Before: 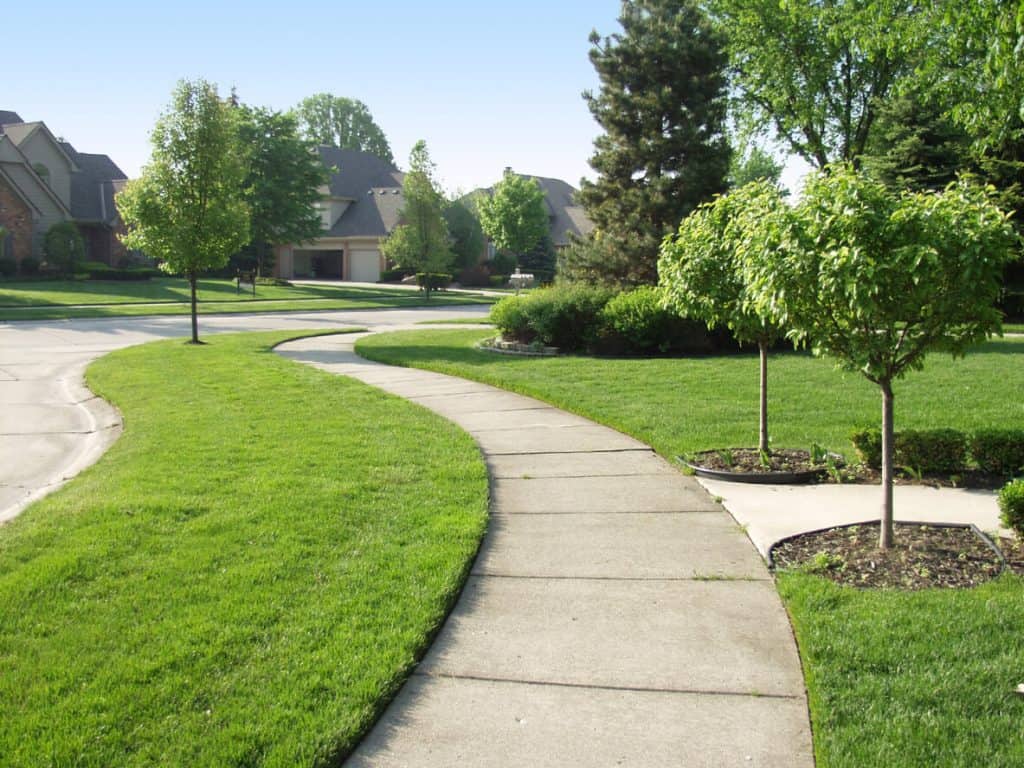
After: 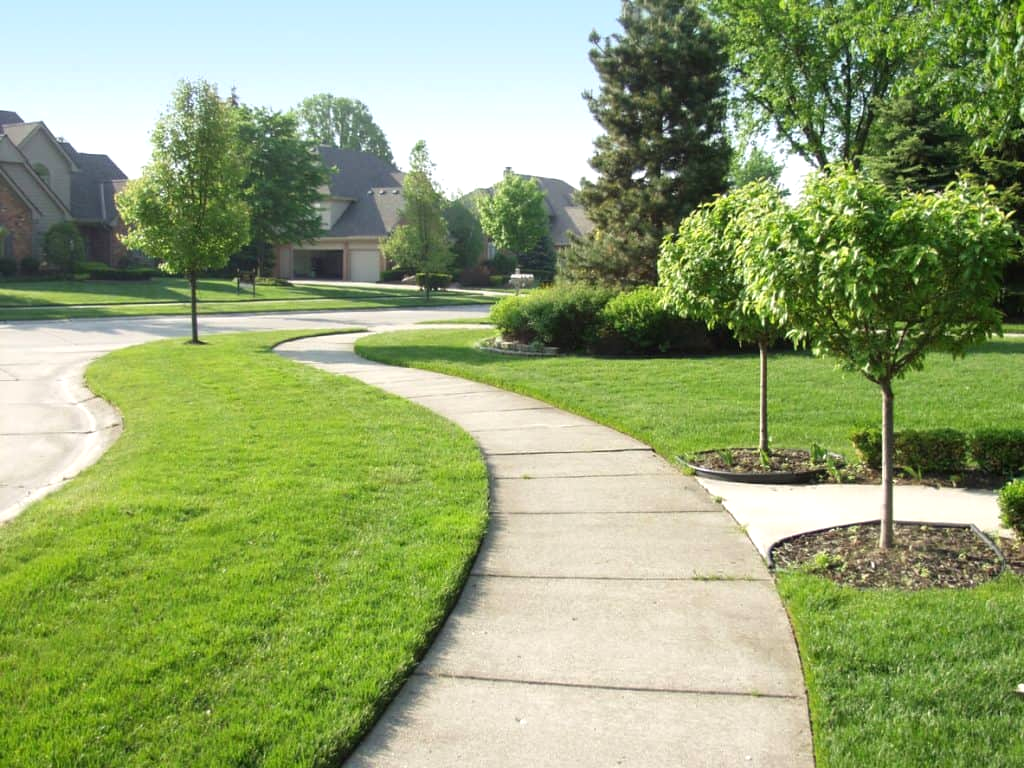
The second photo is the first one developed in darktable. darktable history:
exposure: exposure 0.253 EV, compensate exposure bias true, compensate highlight preservation false
